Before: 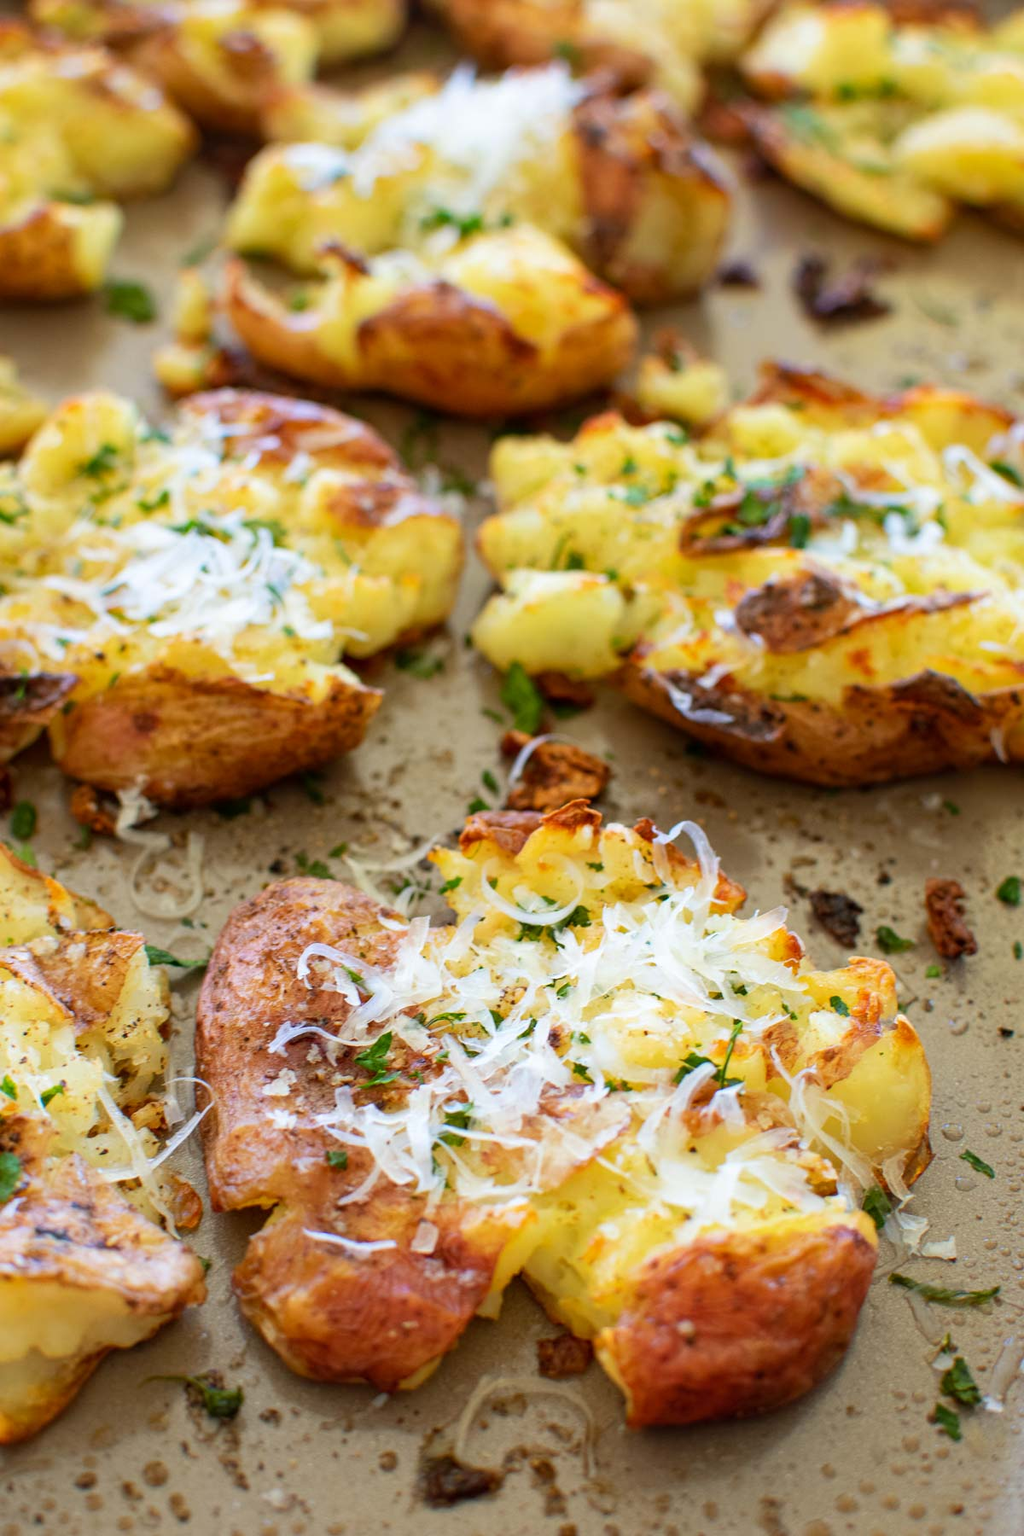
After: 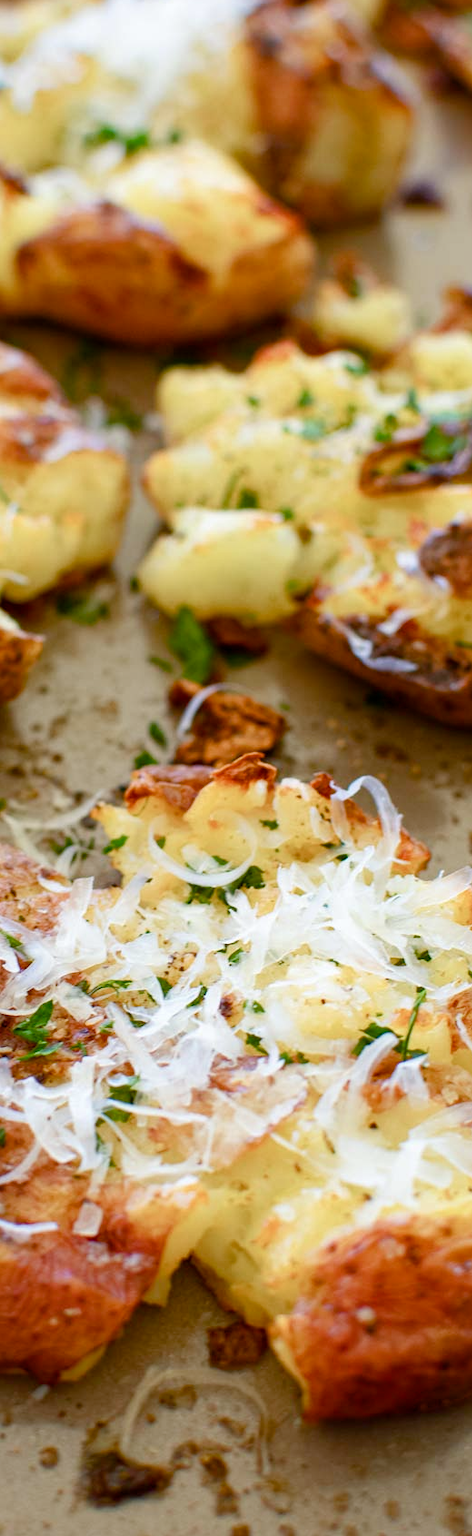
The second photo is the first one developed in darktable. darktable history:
color balance rgb: perceptual saturation grading › global saturation 20%, perceptual saturation grading › highlights -50%, perceptual saturation grading › shadows 30%
crop: left 33.452%, top 6.025%, right 23.155%
tone equalizer: -8 EV -0.55 EV
exposure: compensate highlight preservation false
